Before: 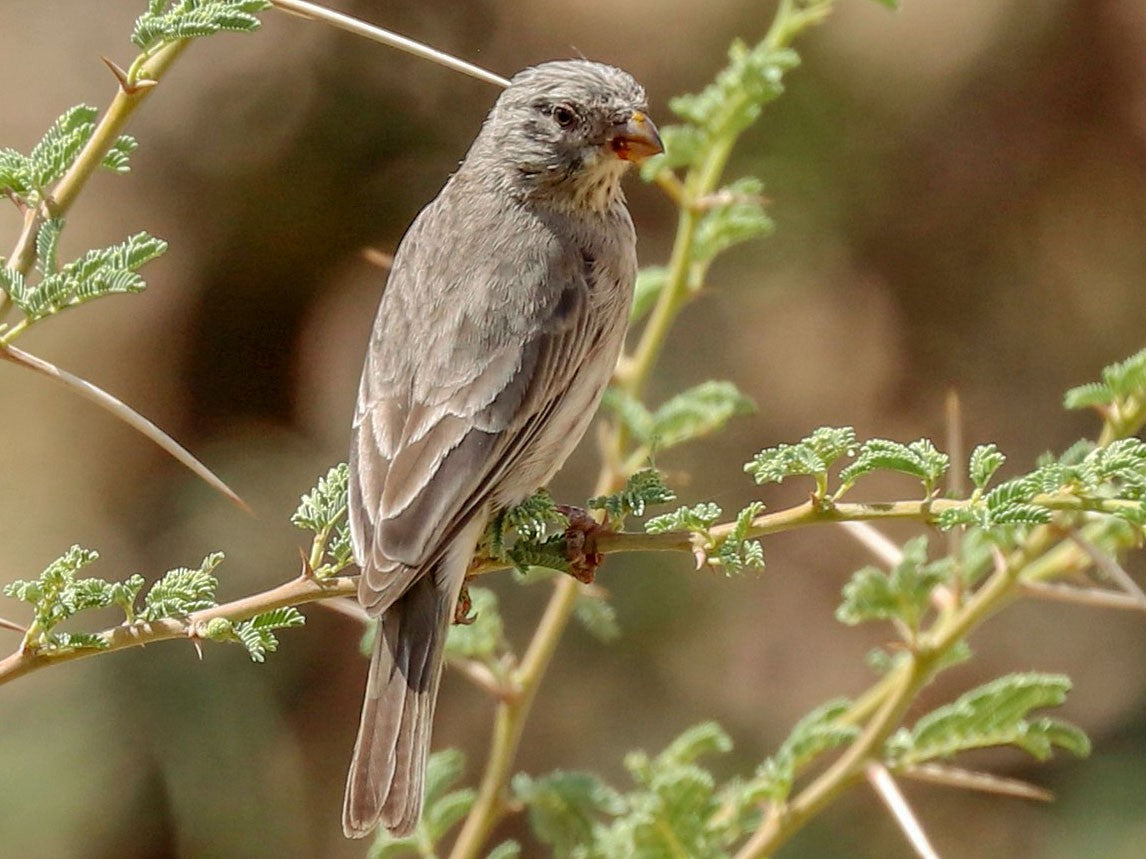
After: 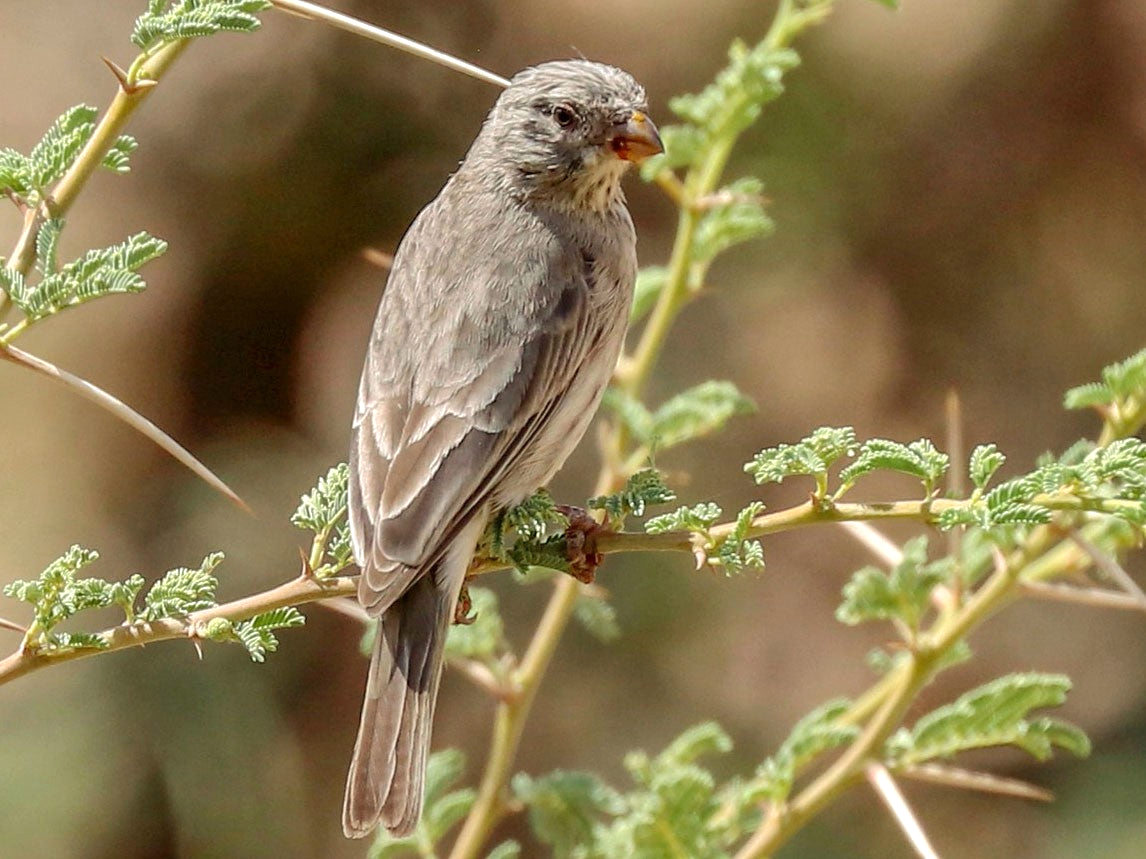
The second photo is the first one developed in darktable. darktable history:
exposure: exposure 0.2 EV, compensate highlight preservation false
local contrast: mode bilateral grid, contrast 20, coarseness 50, detail 102%, midtone range 0.2
